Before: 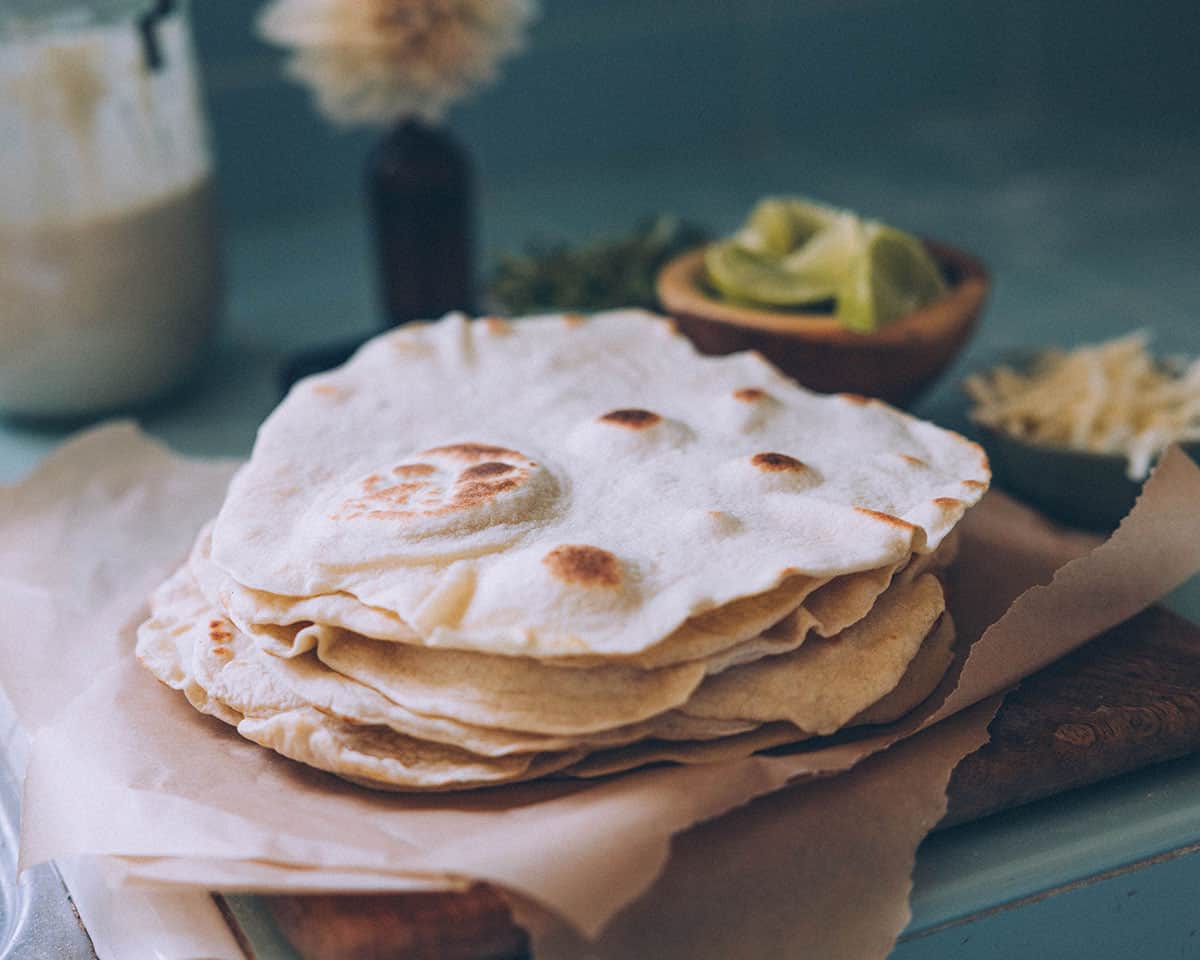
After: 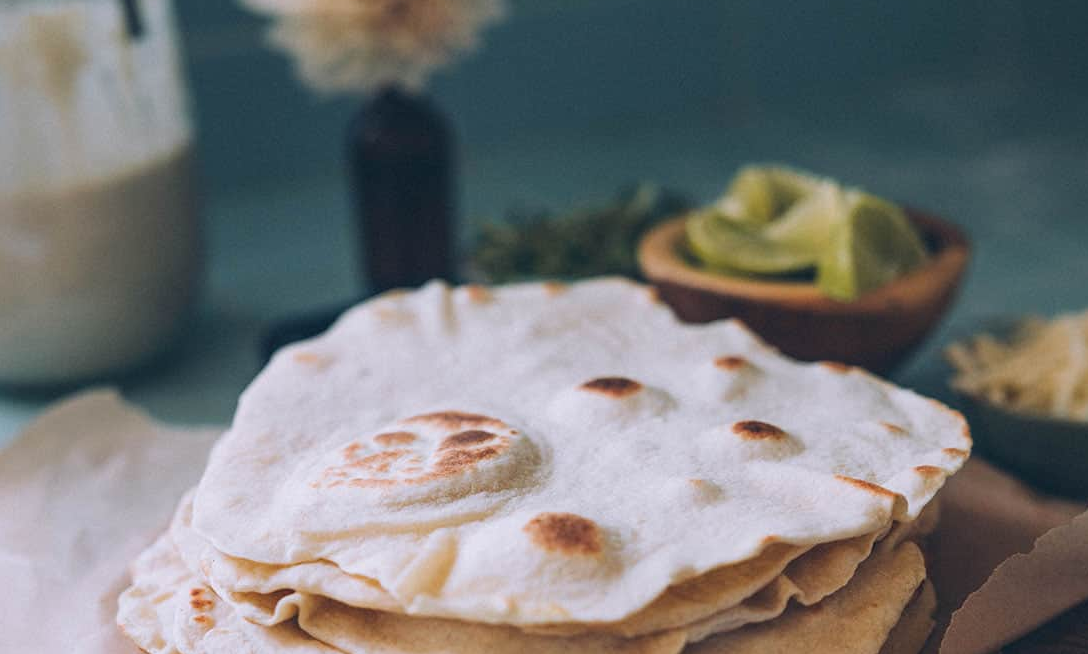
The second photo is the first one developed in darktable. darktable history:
color calibration: illuminant same as pipeline (D50), adaptation XYZ, x 0.345, y 0.359, temperature 5008.27 K
crop: left 1.61%, top 3.423%, right 7.709%, bottom 28.44%
